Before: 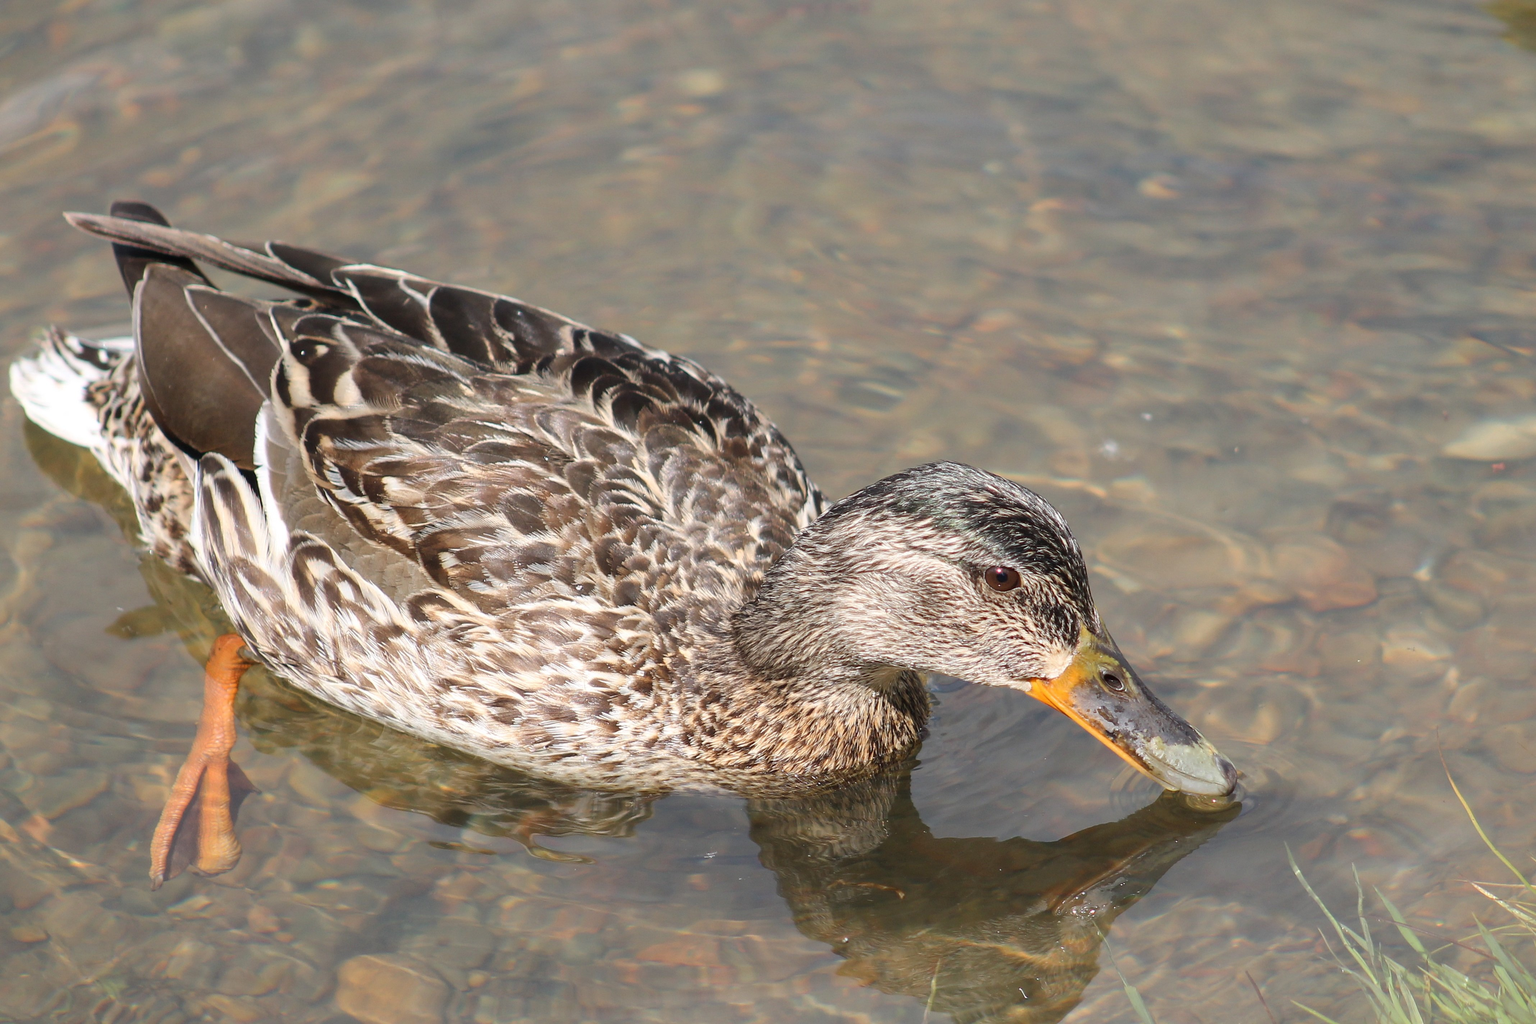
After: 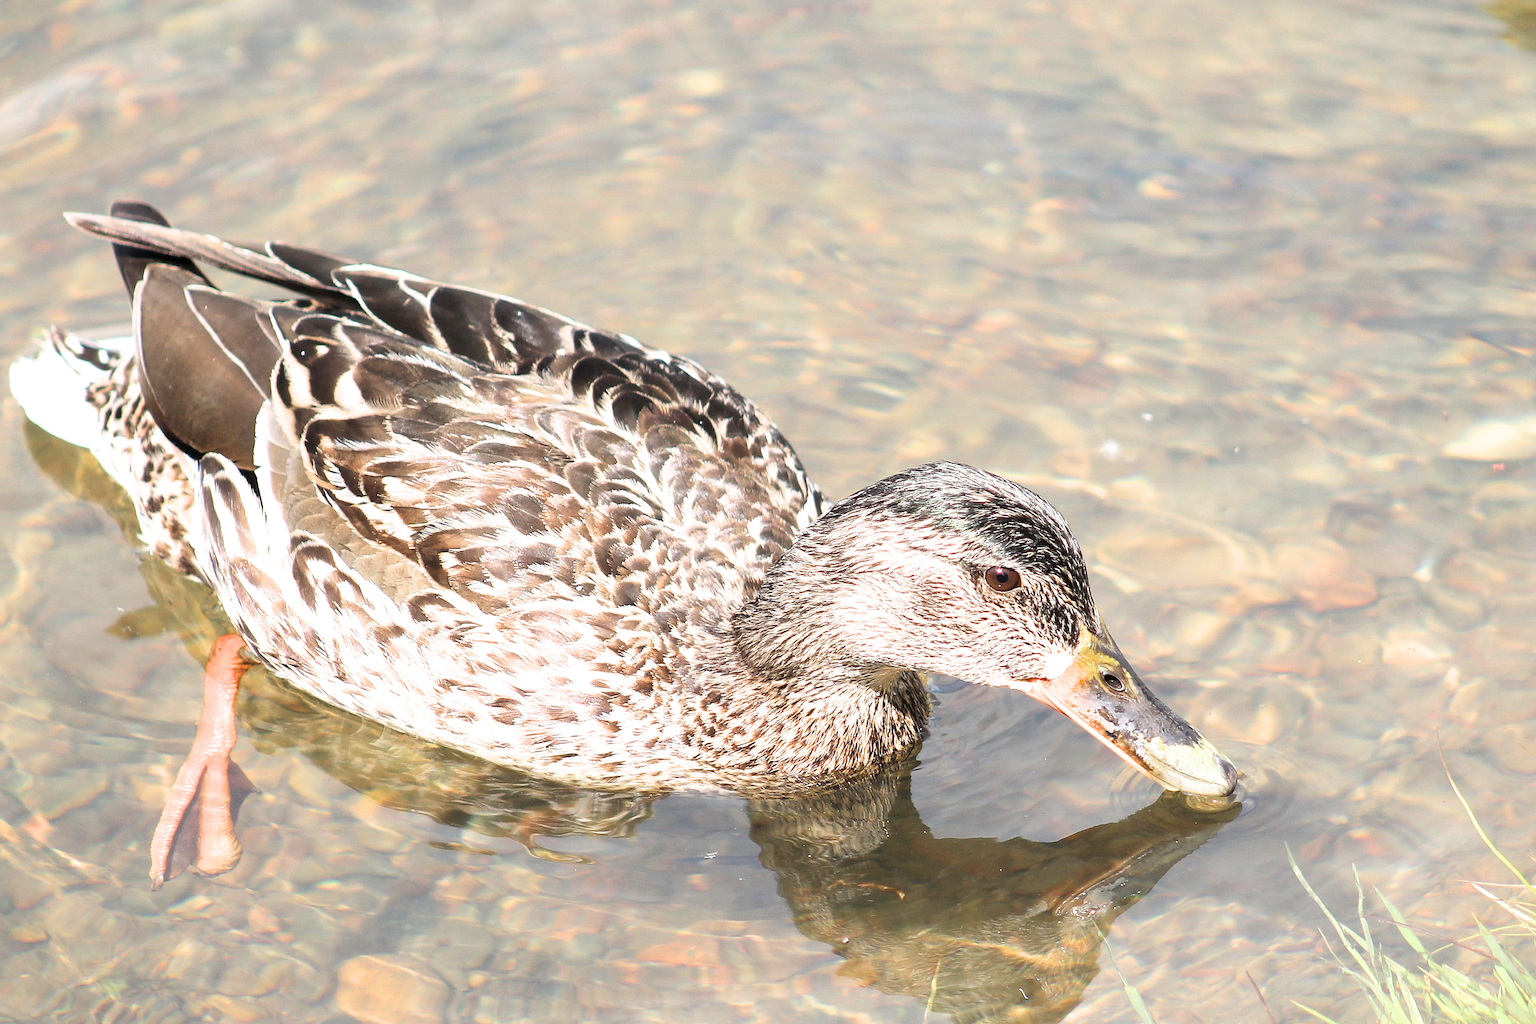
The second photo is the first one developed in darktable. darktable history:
sharpen: on, module defaults
exposure: exposure 1.143 EV, compensate highlight preservation false
filmic rgb: black relative exposure -12.9 EV, white relative exposure 2.82 EV, target black luminance 0%, hardness 8.62, latitude 70.49%, contrast 1.136, shadows ↔ highlights balance -0.914%
